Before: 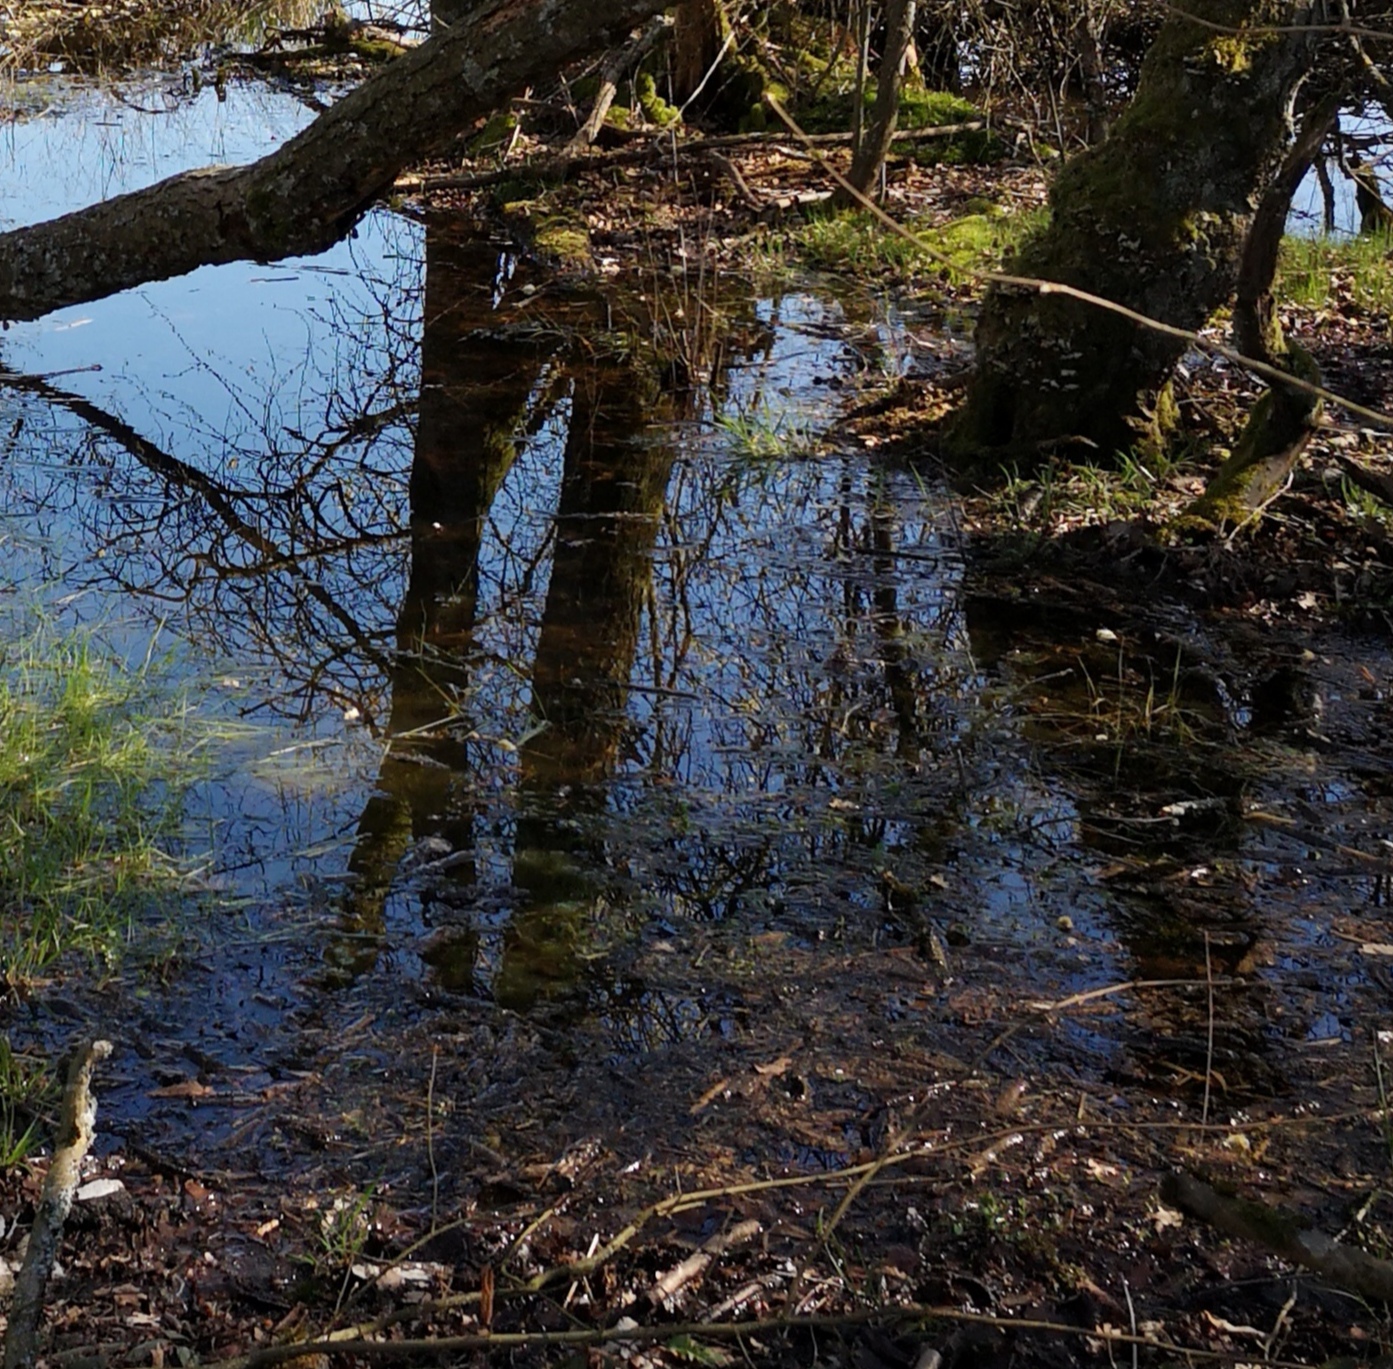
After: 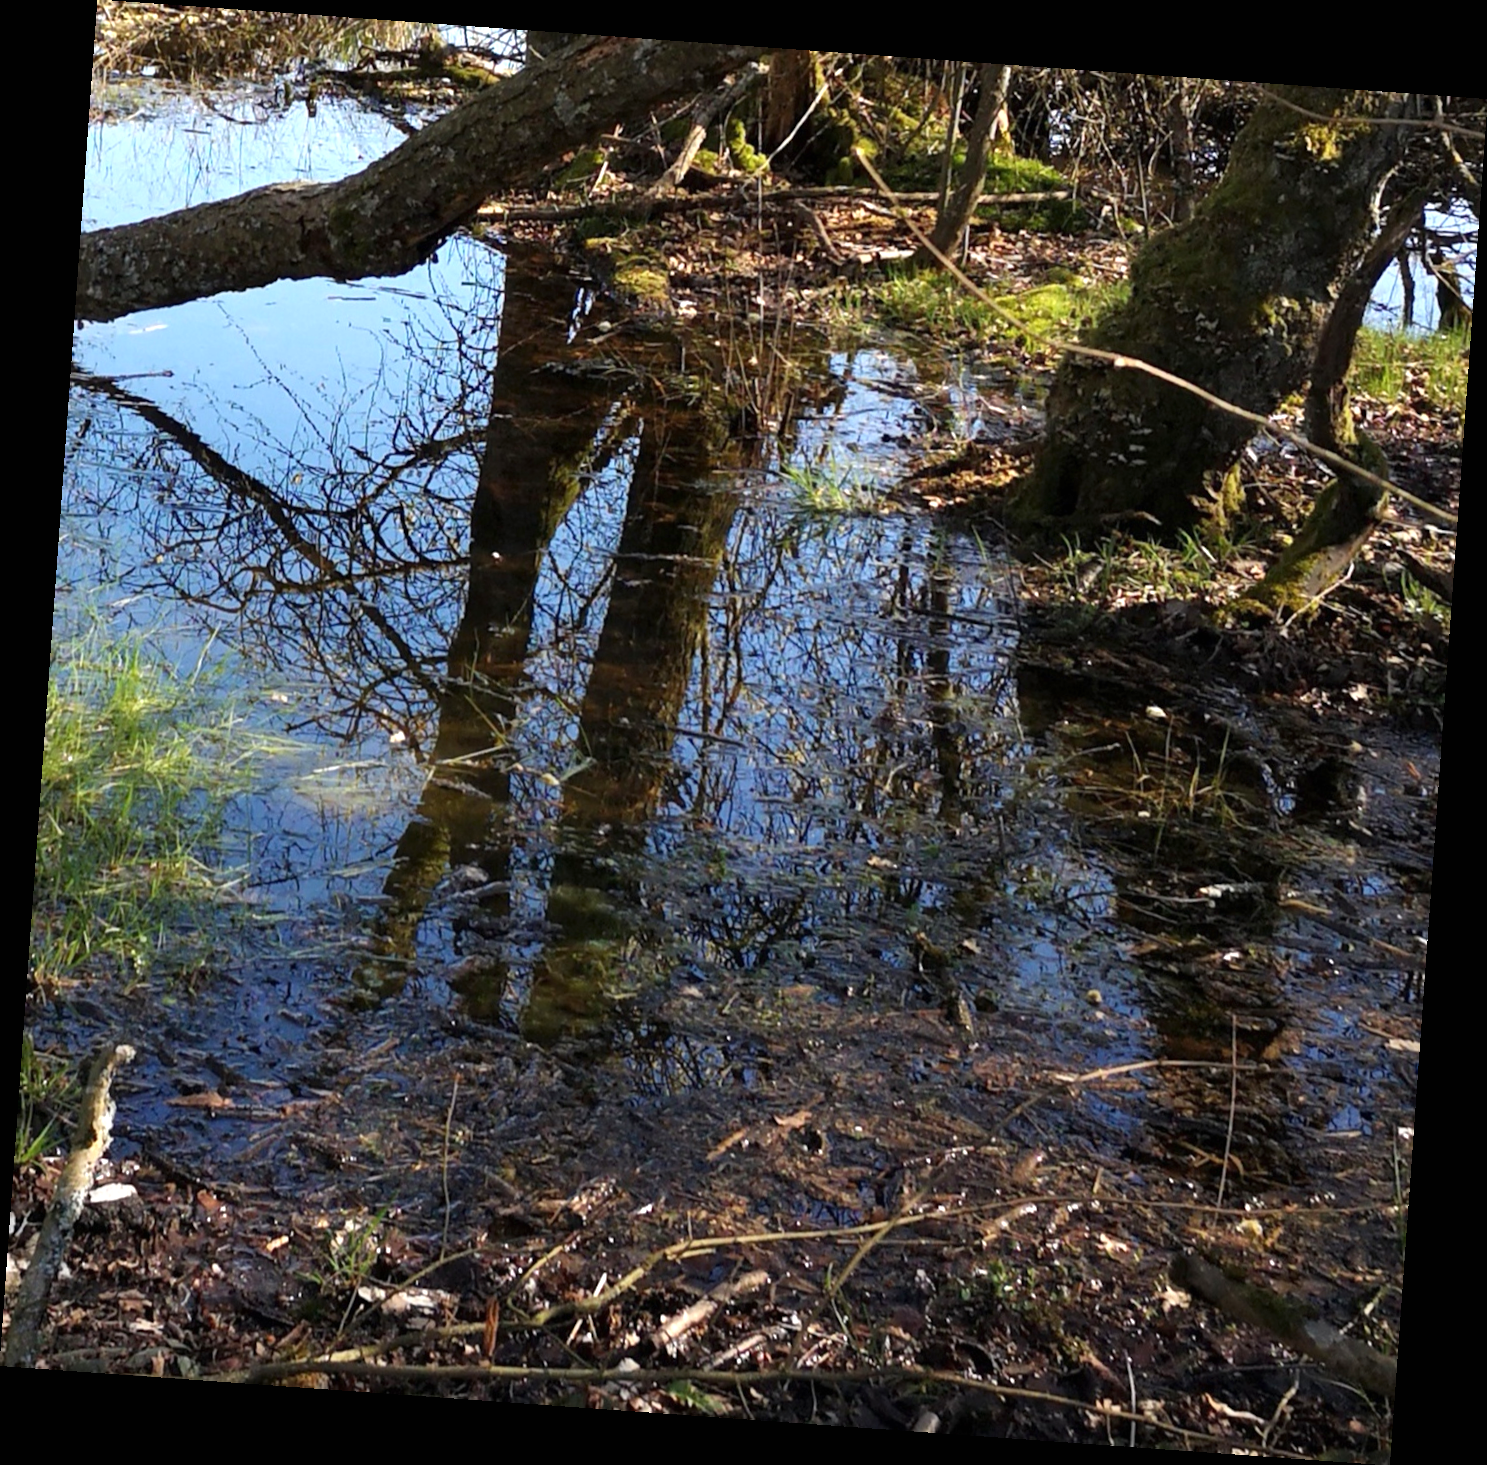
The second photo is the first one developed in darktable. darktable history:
rotate and perspective: rotation 4.1°, automatic cropping off
exposure: black level correction 0, exposure 0.7 EV, compensate exposure bias true, compensate highlight preservation false
